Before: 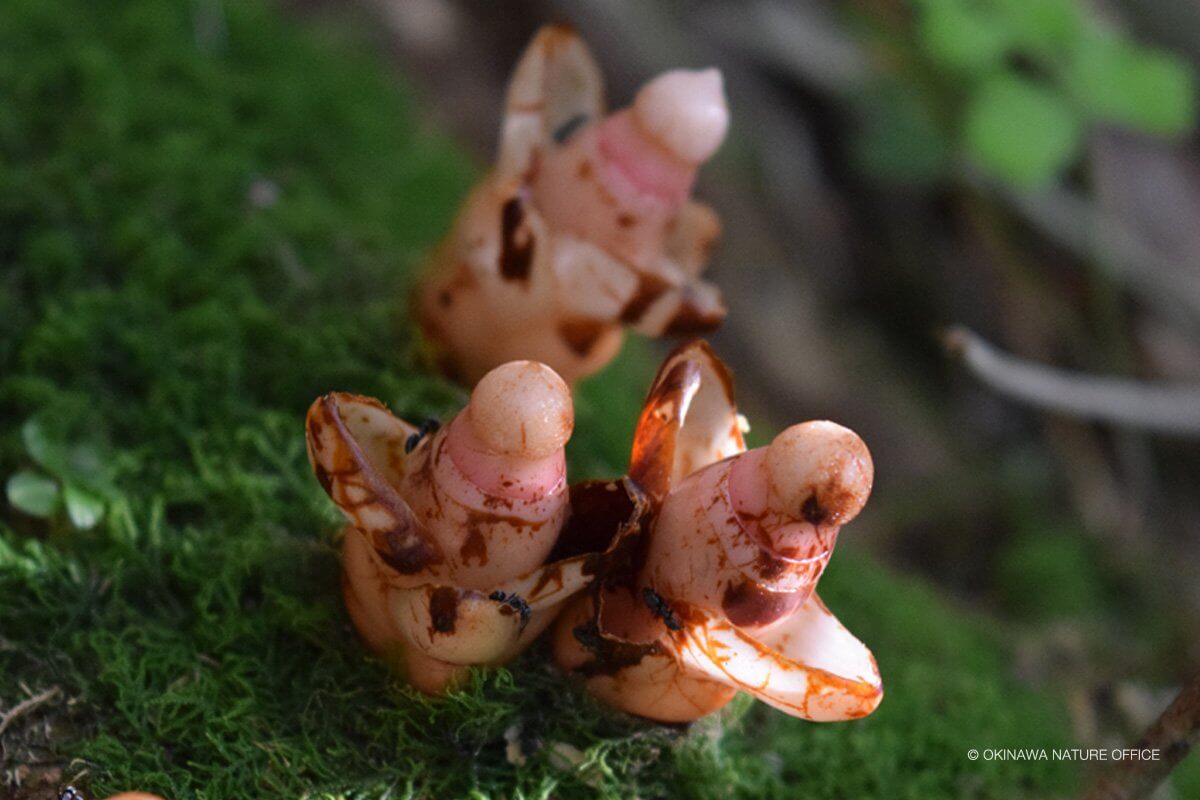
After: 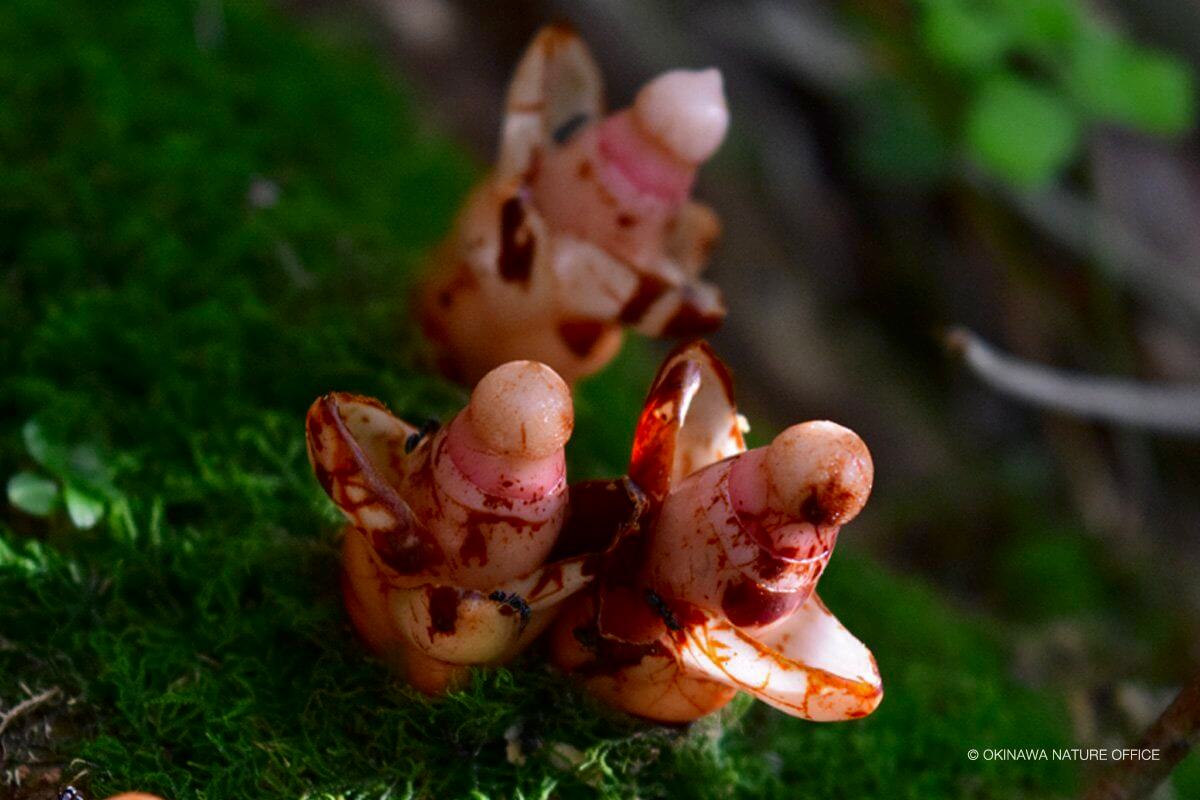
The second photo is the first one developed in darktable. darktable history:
contrast brightness saturation: brightness -0.247, saturation 0.203
shadows and highlights: shadows 37.71, highlights -27.28, soften with gaussian
